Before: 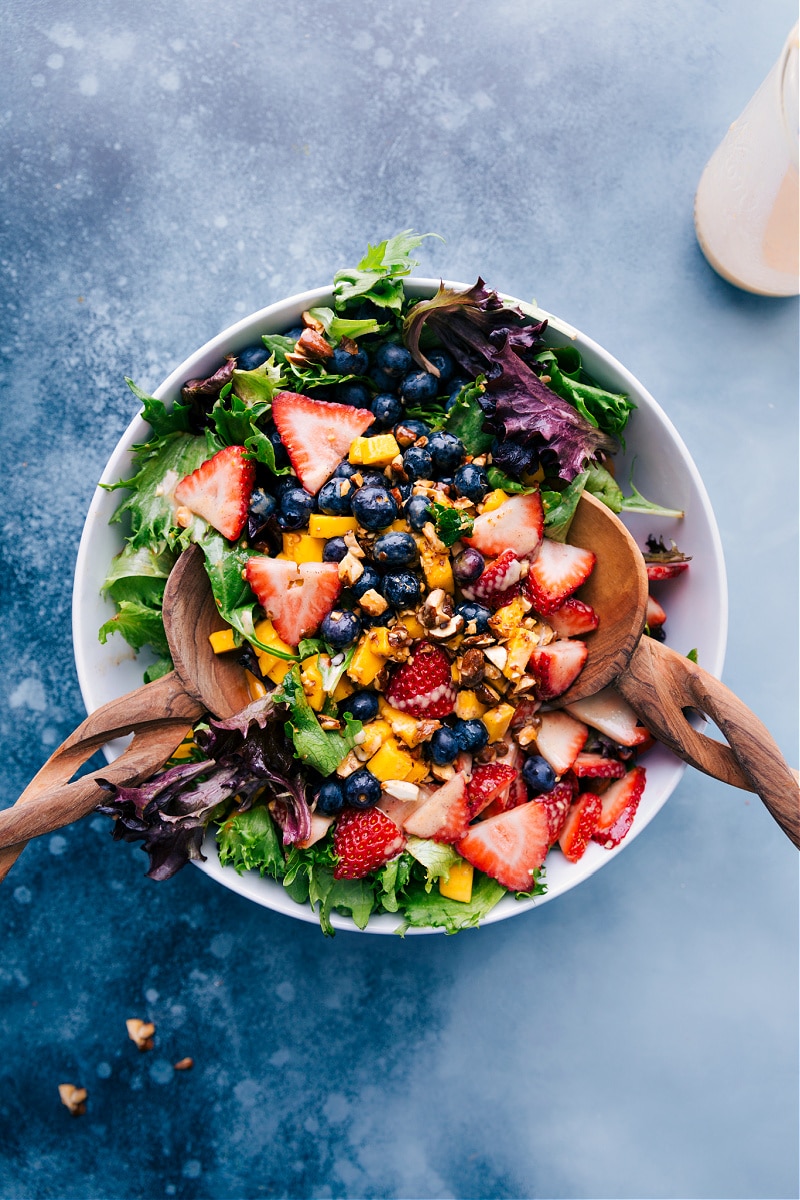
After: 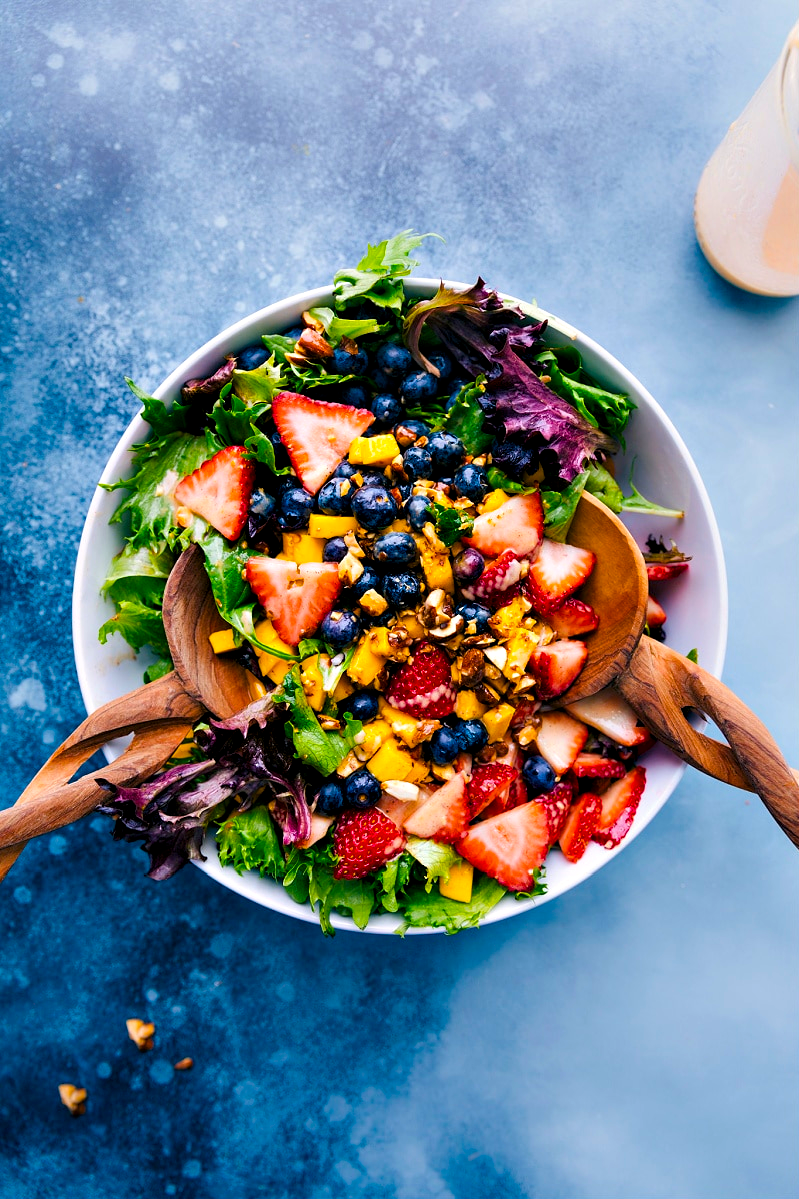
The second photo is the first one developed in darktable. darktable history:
contrast equalizer: octaves 7, y [[0.6 ×6], [0.55 ×6], [0 ×6], [0 ×6], [0 ×6]], mix 0.309
color balance rgb: linear chroma grading › global chroma 14.947%, perceptual saturation grading › global saturation 25.159%, global vibrance 20%
crop and rotate: left 0.091%, bottom 0.008%
